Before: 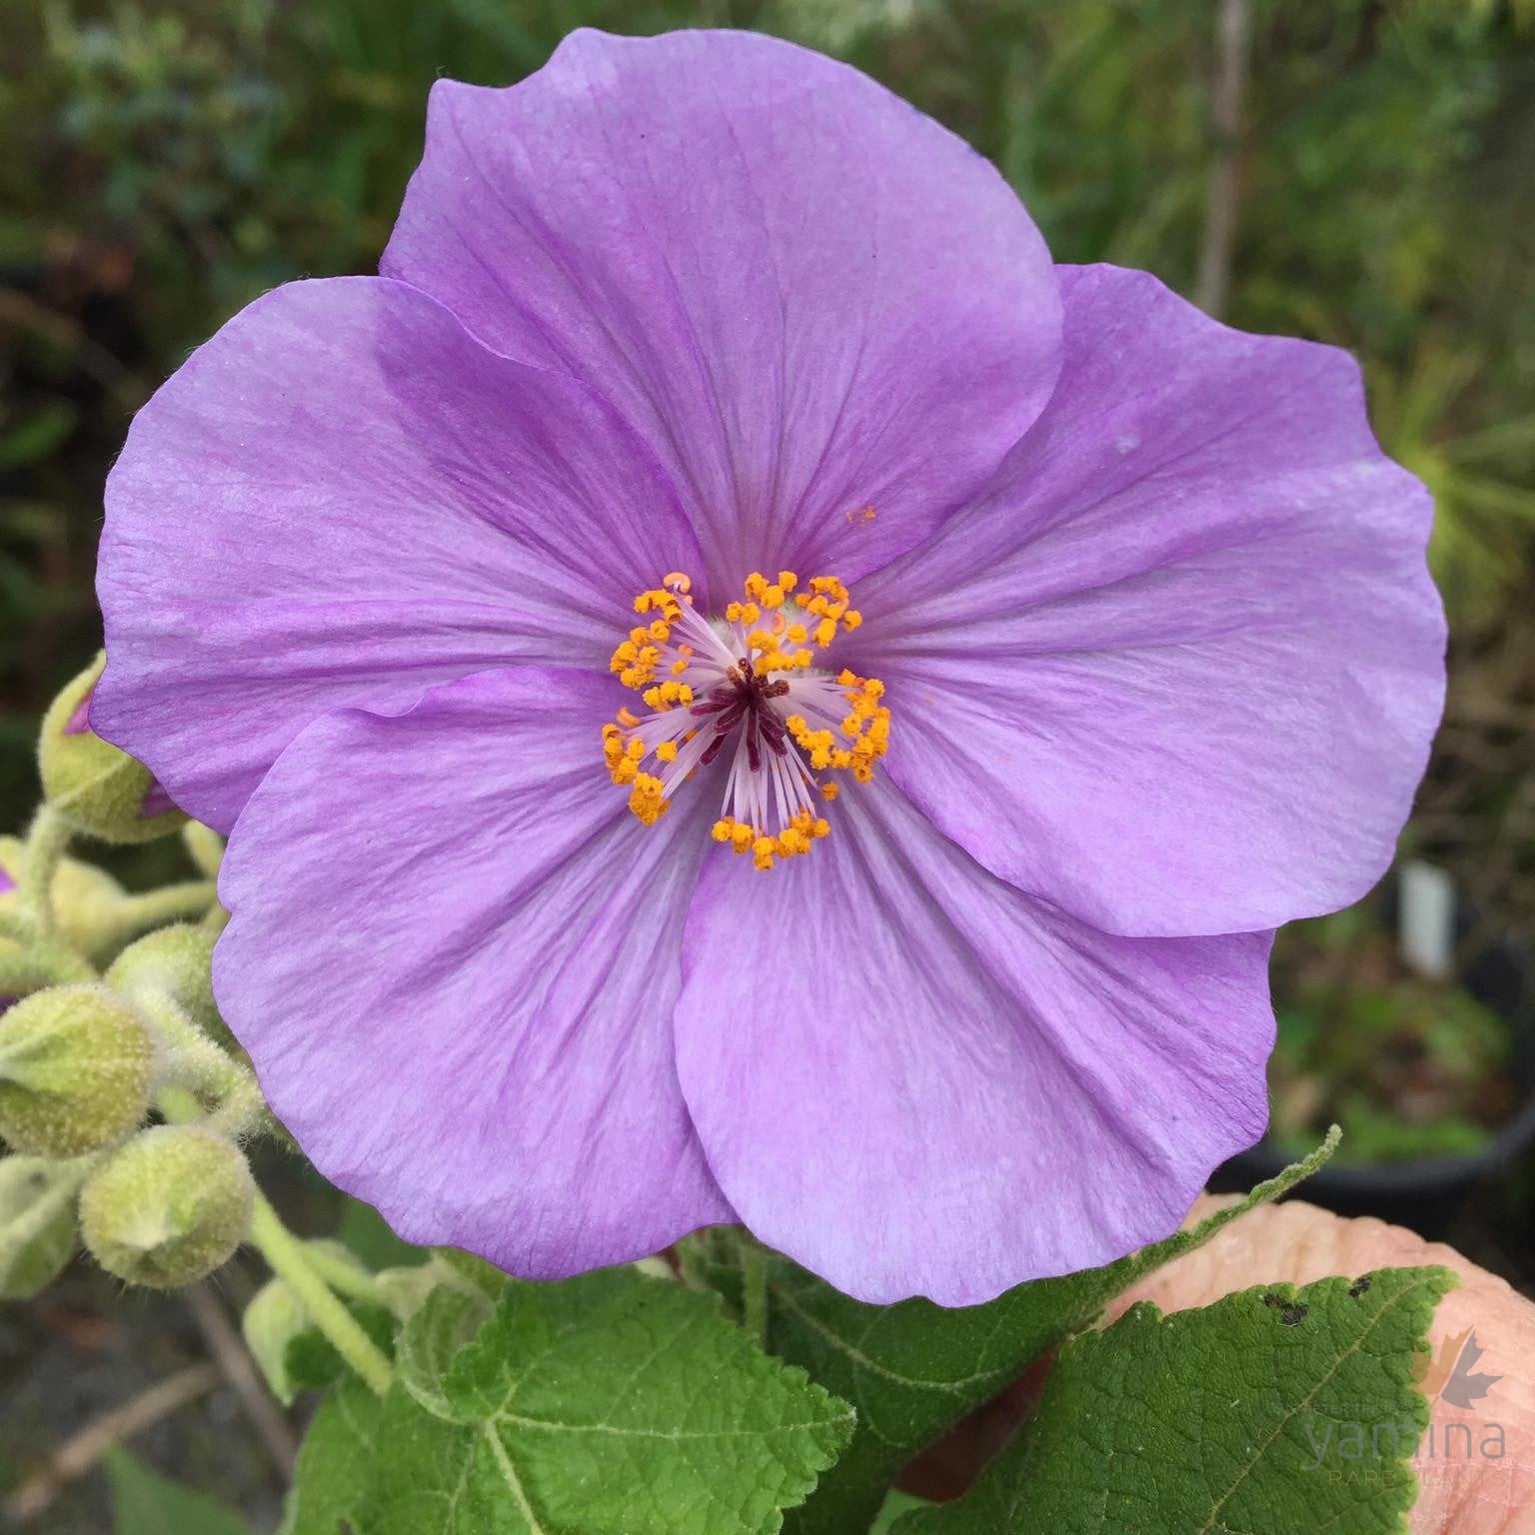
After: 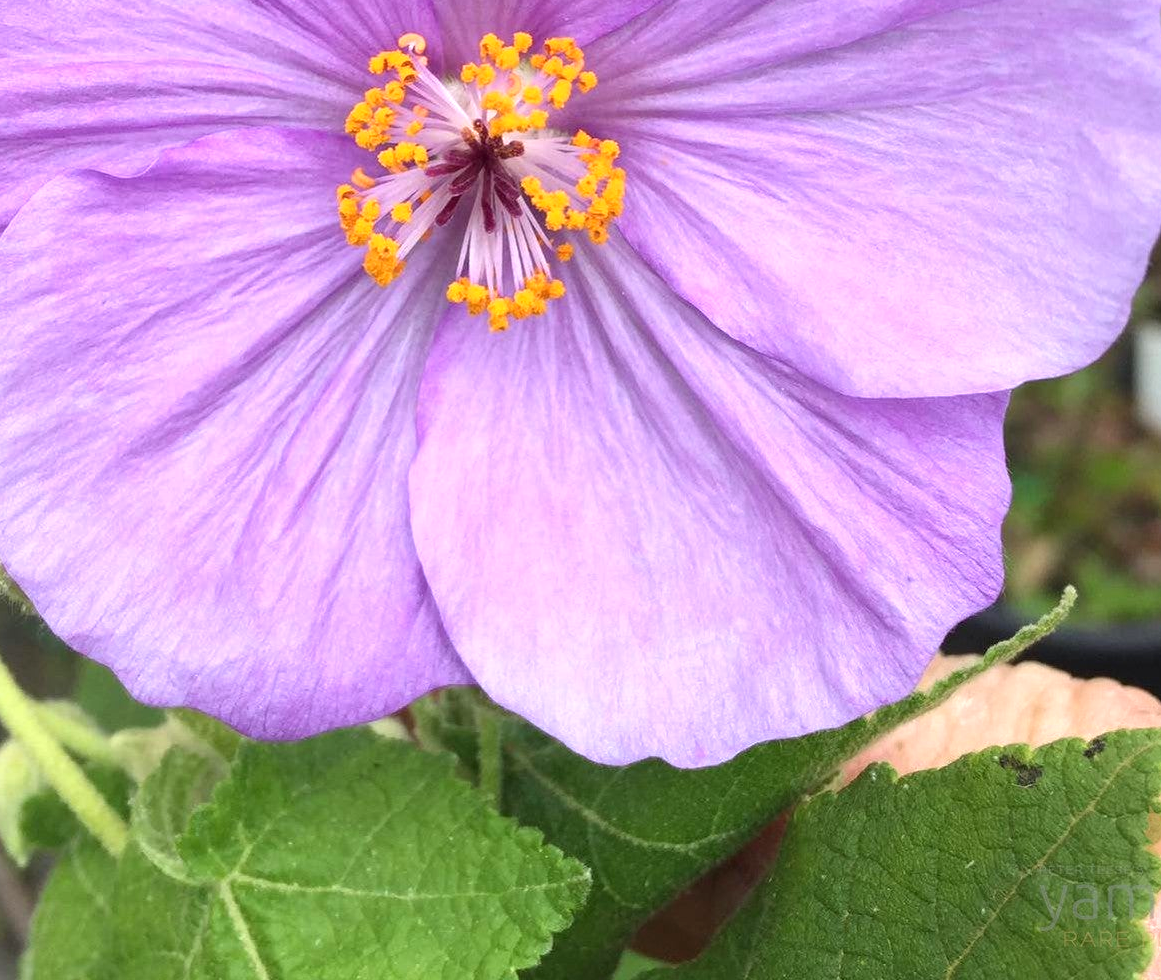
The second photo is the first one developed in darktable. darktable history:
crop and rotate: left 17.299%, top 35.115%, right 7.015%, bottom 1.024%
exposure: exposure 0.6 EV, compensate highlight preservation false
